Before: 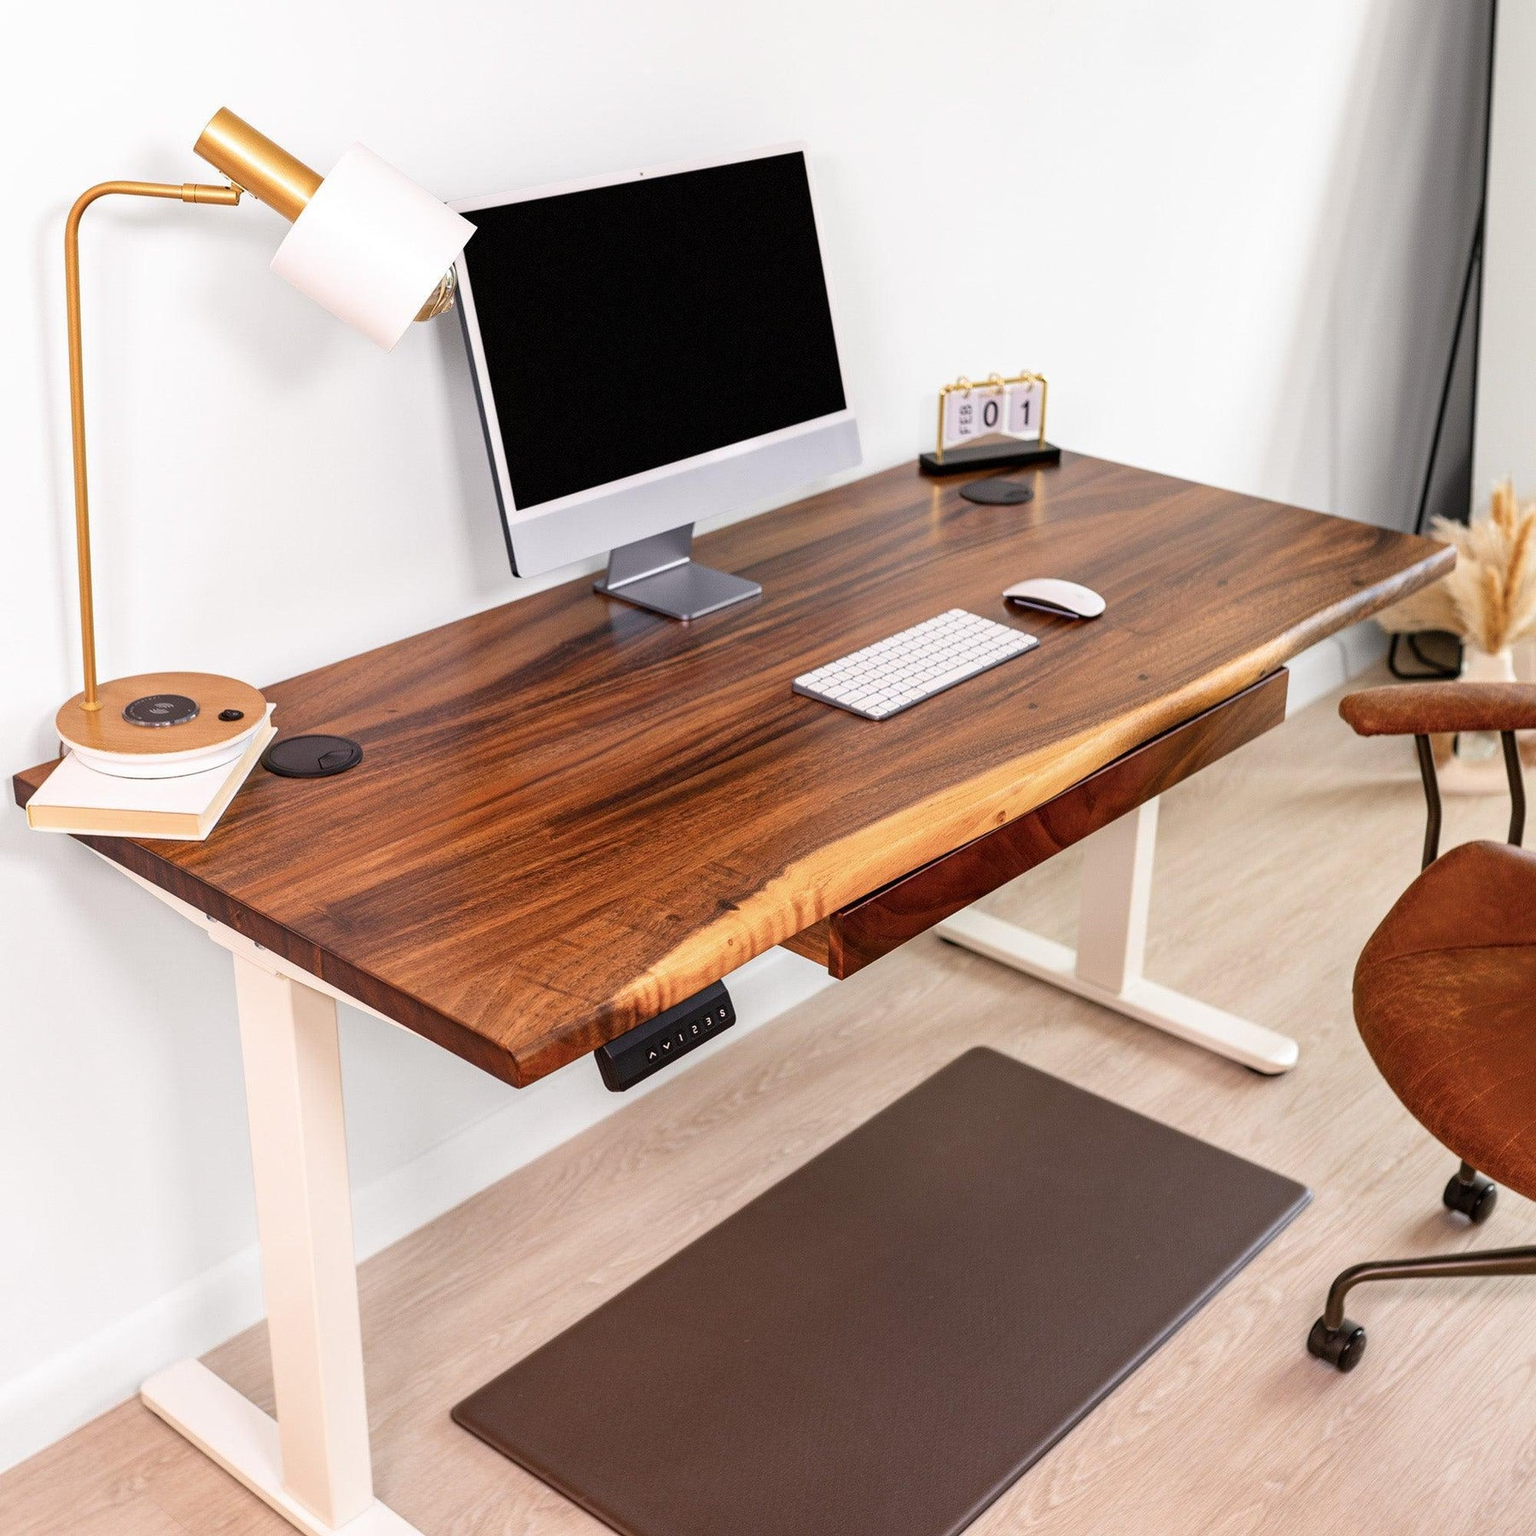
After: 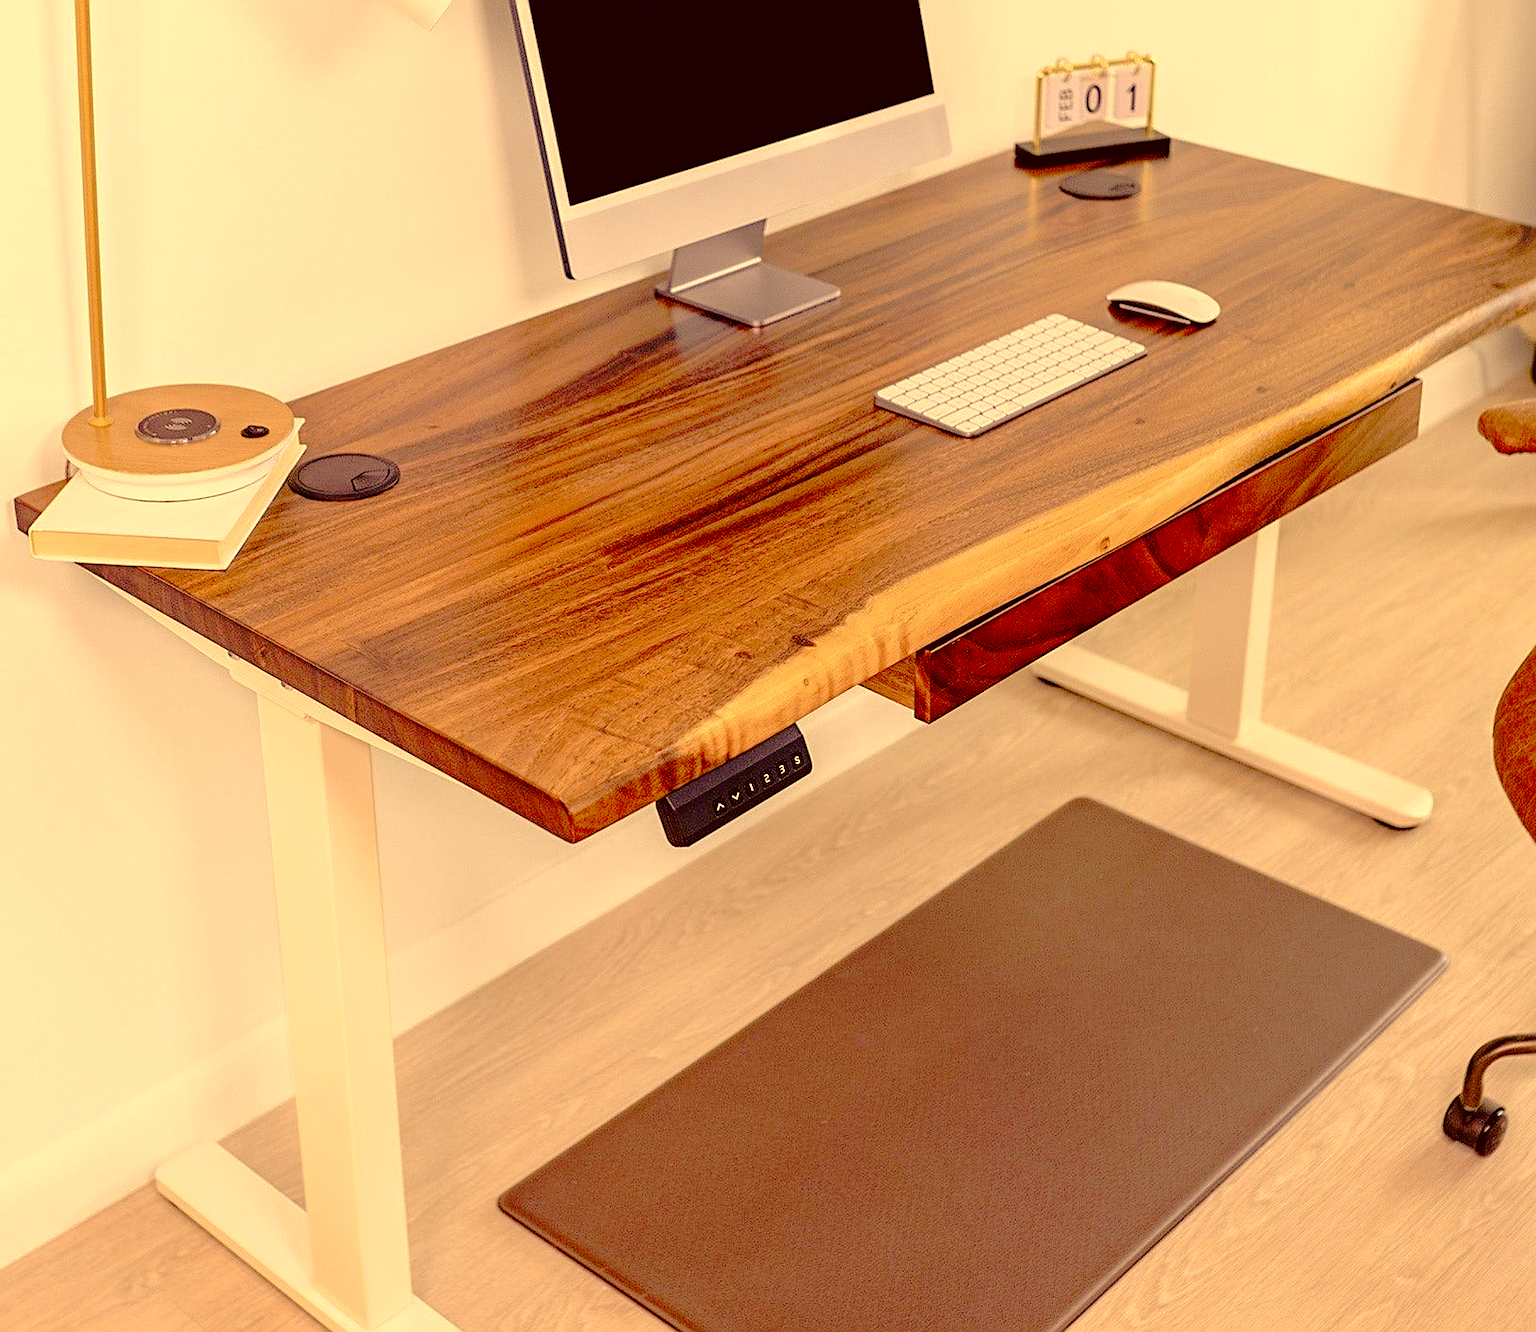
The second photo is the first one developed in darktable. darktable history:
sharpen: on, module defaults
tone curve: curves: ch0 [(0, 0) (0.003, 0.019) (0.011, 0.019) (0.025, 0.023) (0.044, 0.032) (0.069, 0.046) (0.1, 0.073) (0.136, 0.129) (0.177, 0.207) (0.224, 0.295) (0.277, 0.394) (0.335, 0.48) (0.399, 0.524) (0.468, 0.575) (0.543, 0.628) (0.623, 0.684) (0.709, 0.739) (0.801, 0.808) (0.898, 0.9) (1, 1)], preserve colors none
crop: top 21.143%, right 9.347%, bottom 0.221%
color correction: highlights a* 10.14, highlights b* 38.85, shadows a* 14.18, shadows b* 3.61
